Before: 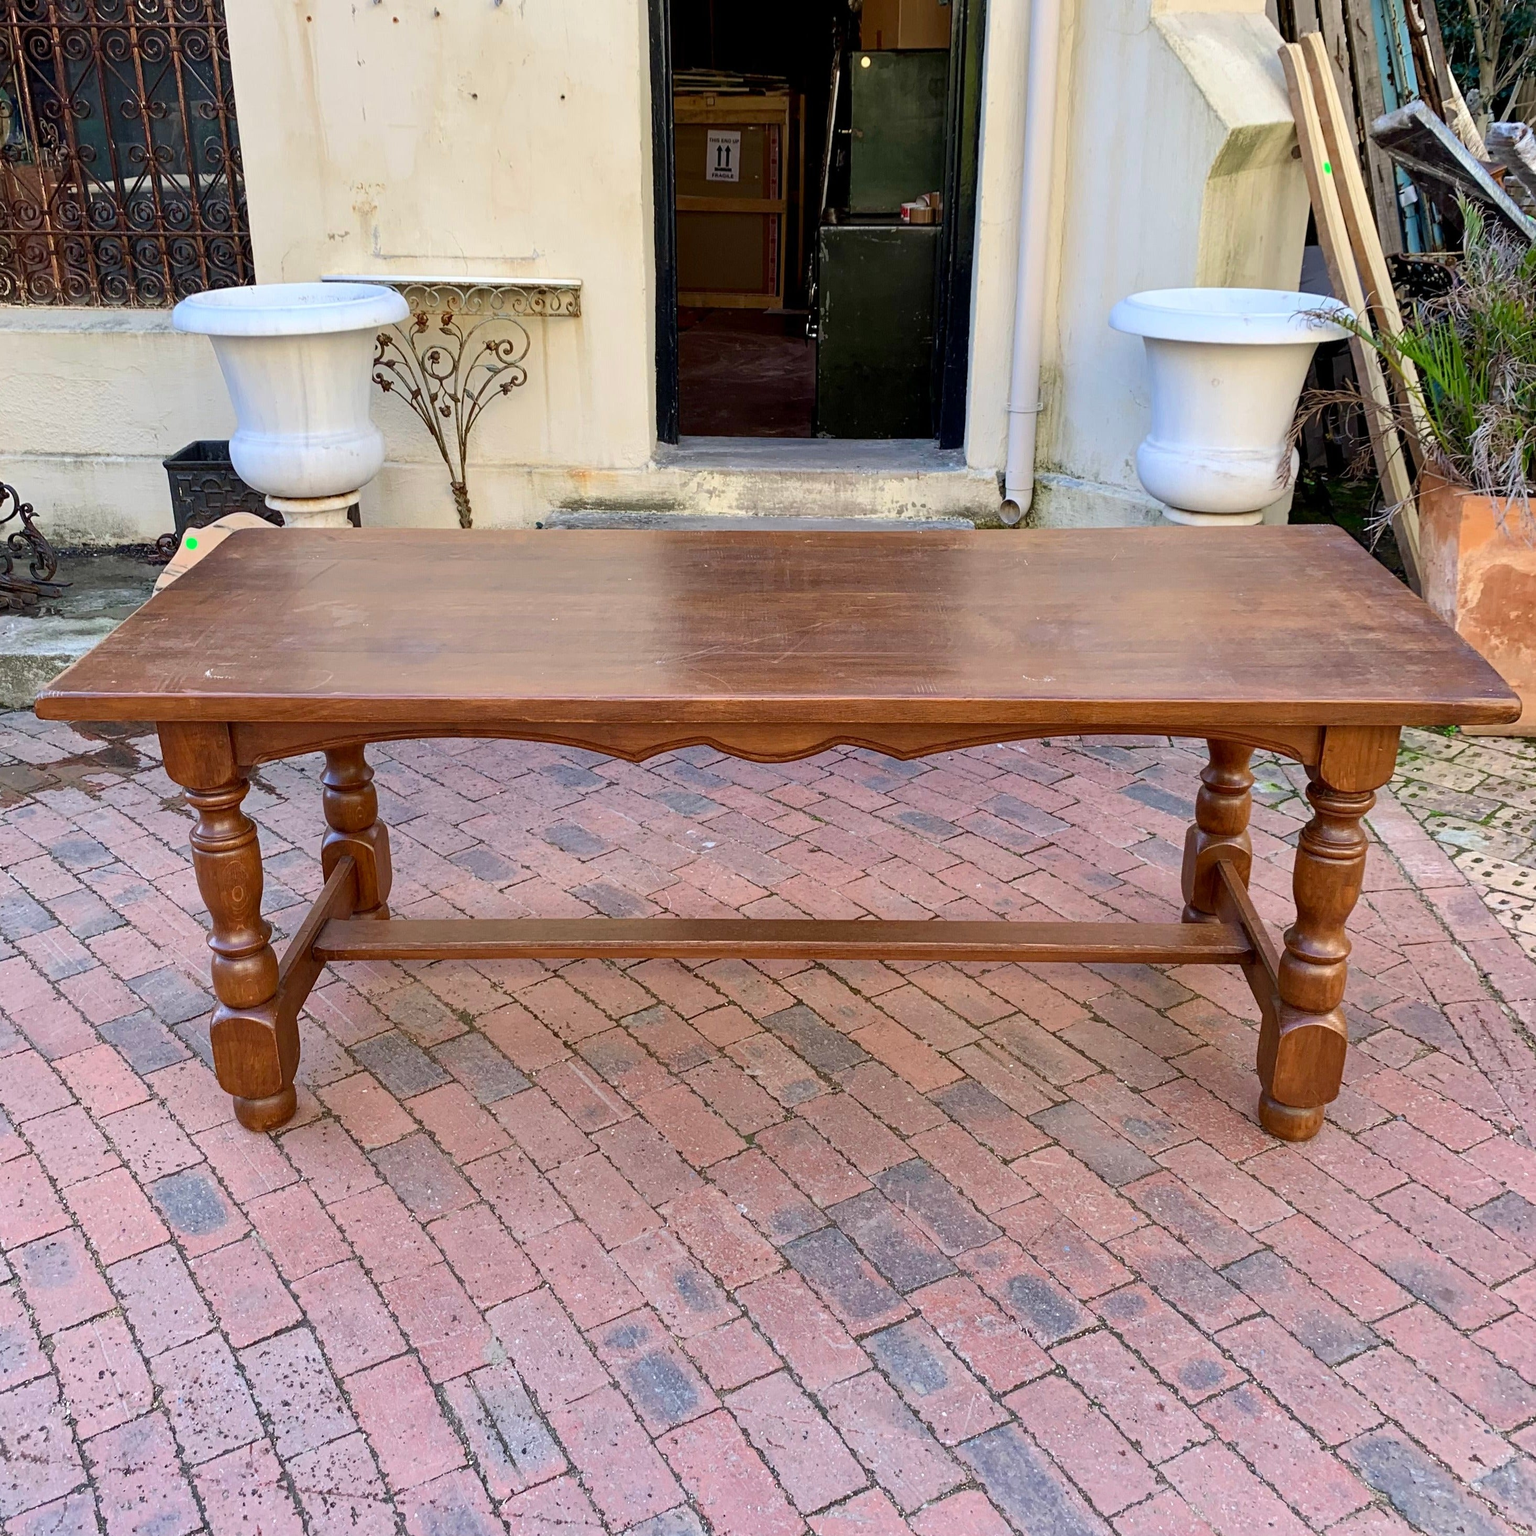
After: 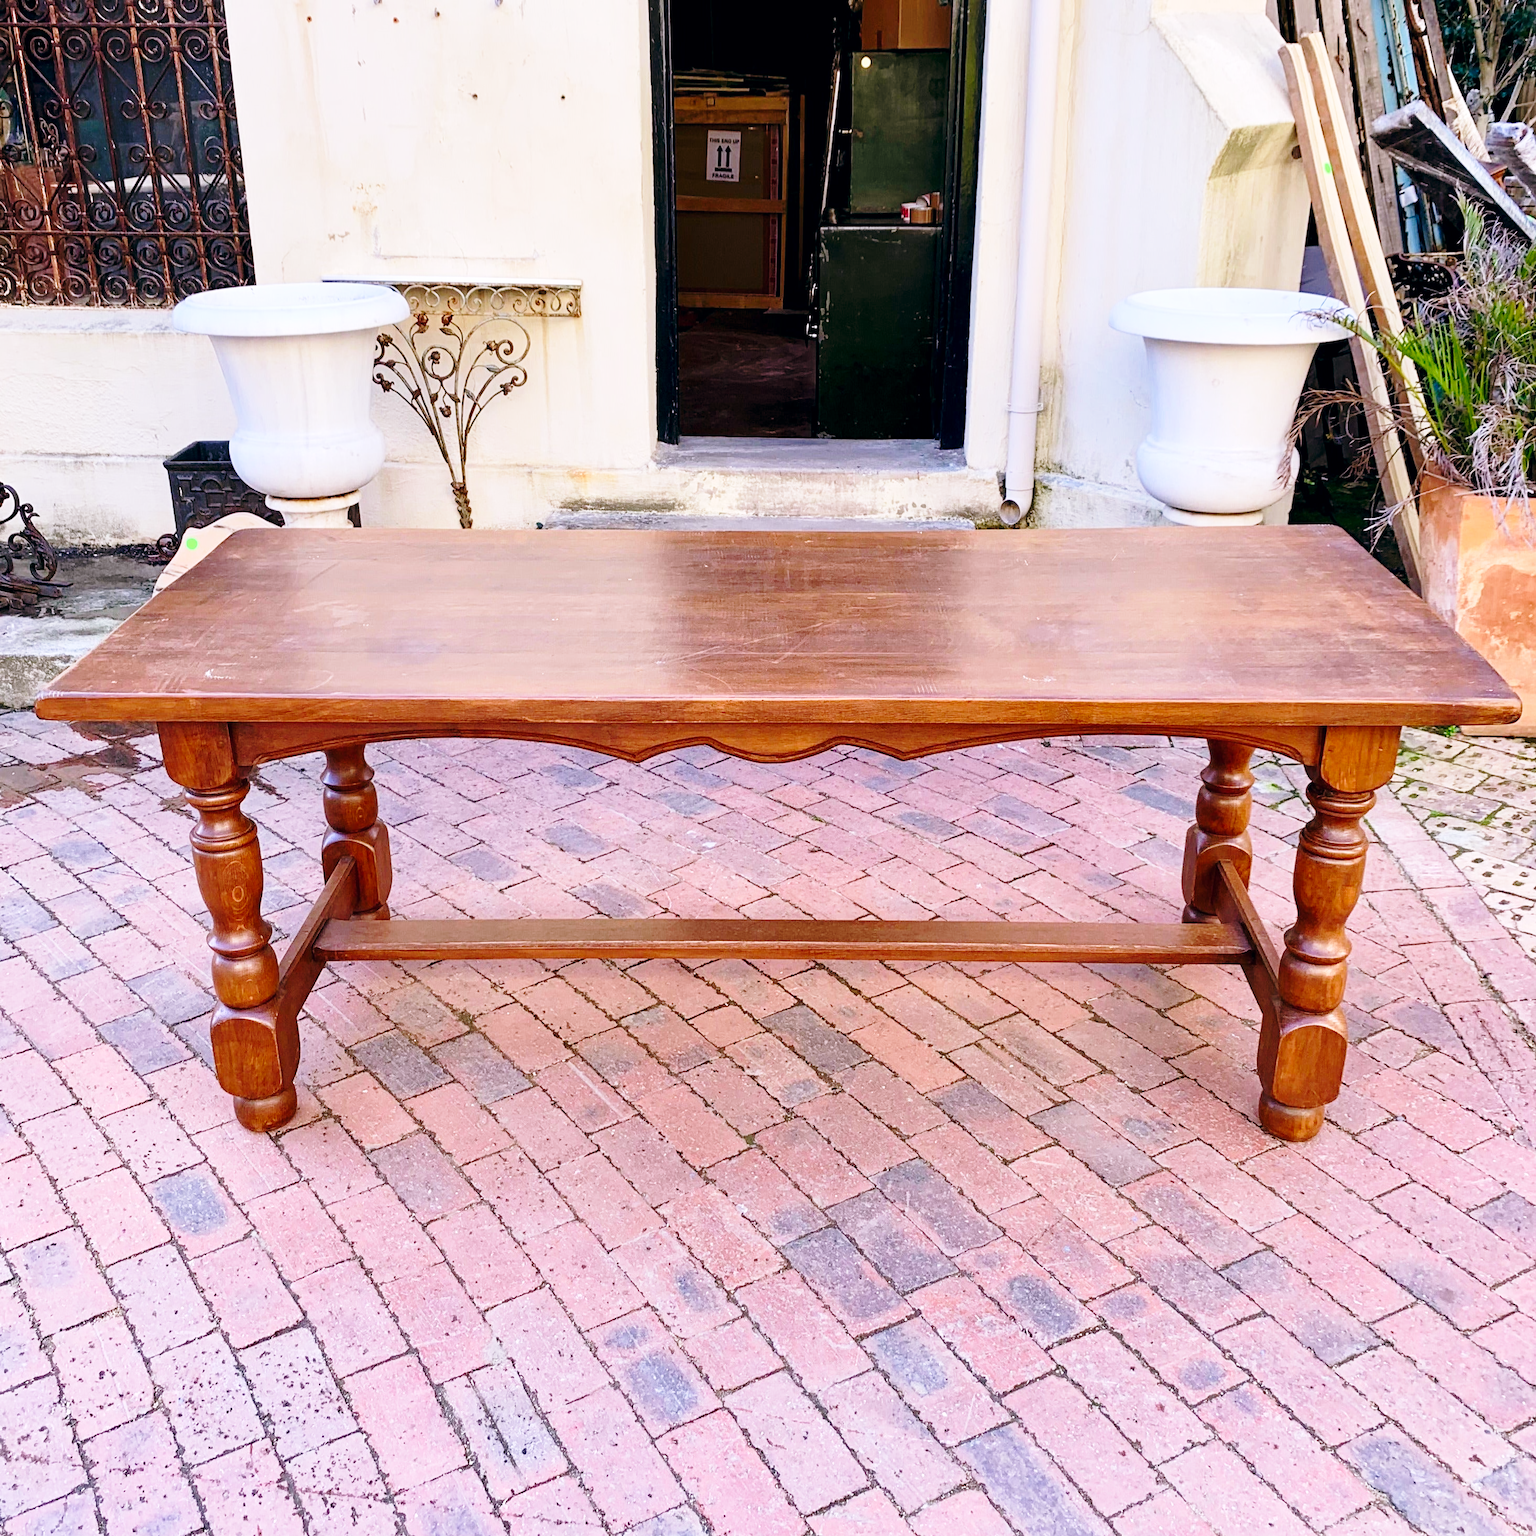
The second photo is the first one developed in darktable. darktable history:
base curve: curves: ch0 [(0, 0) (0.028, 0.03) (0.121, 0.232) (0.46, 0.748) (0.859, 0.968) (1, 1)], preserve colors none
color balance: lift [0.998, 0.998, 1.001, 1.002], gamma [0.995, 1.025, 0.992, 0.975], gain [0.995, 1.02, 0.997, 0.98]
white balance: red 1.004, blue 1.096
